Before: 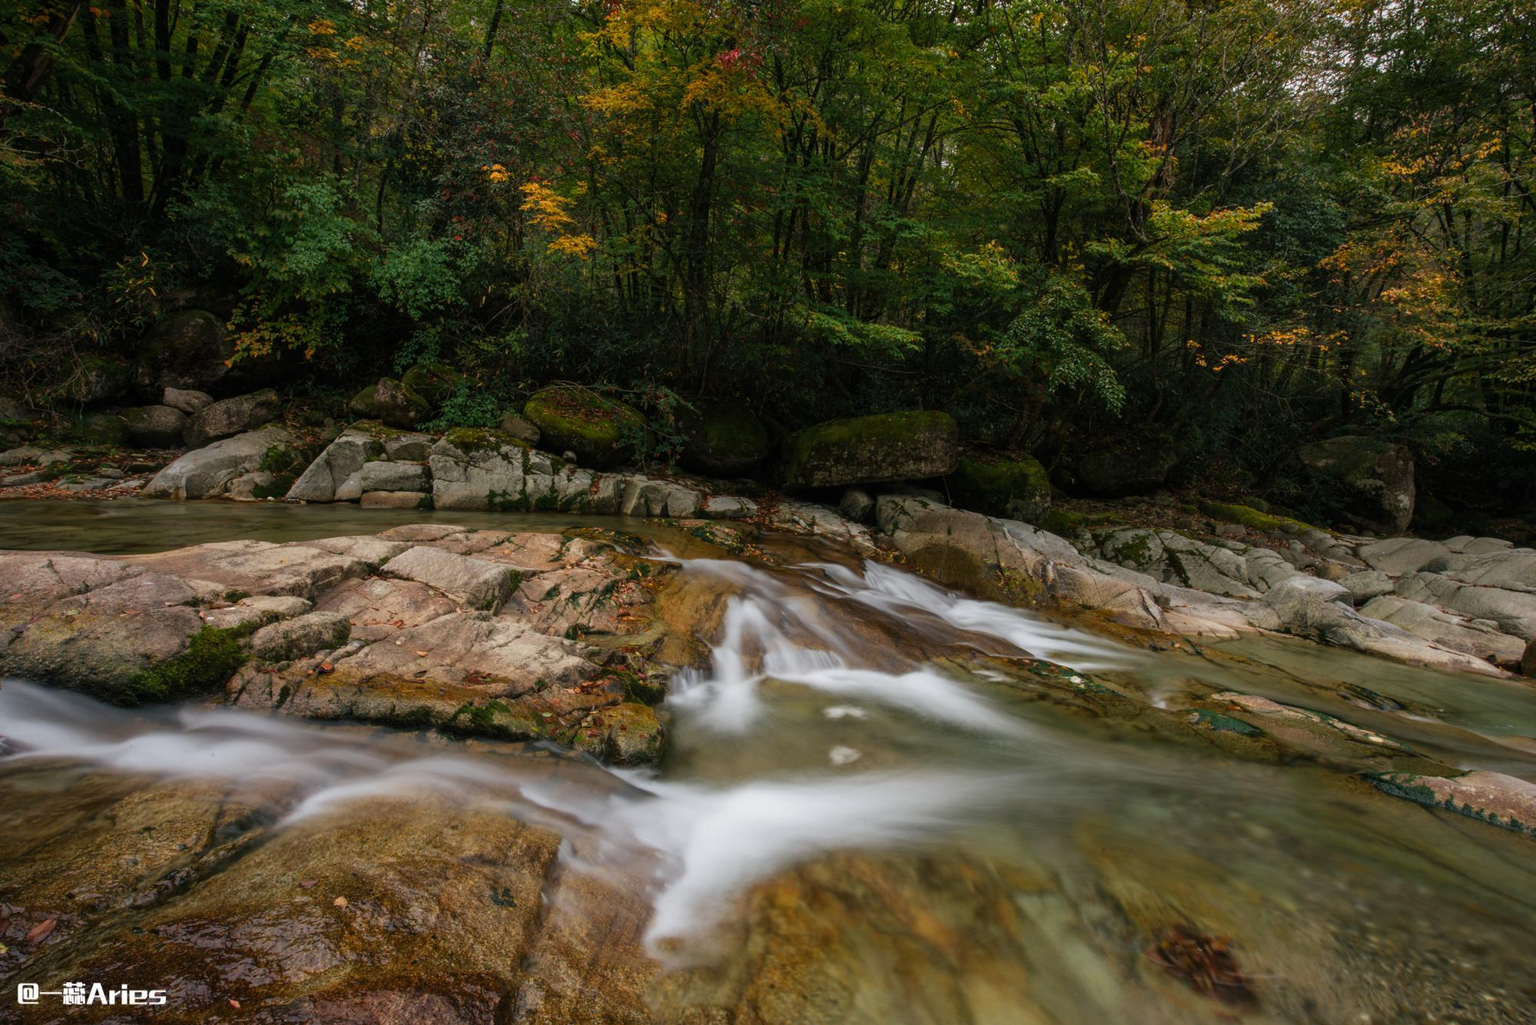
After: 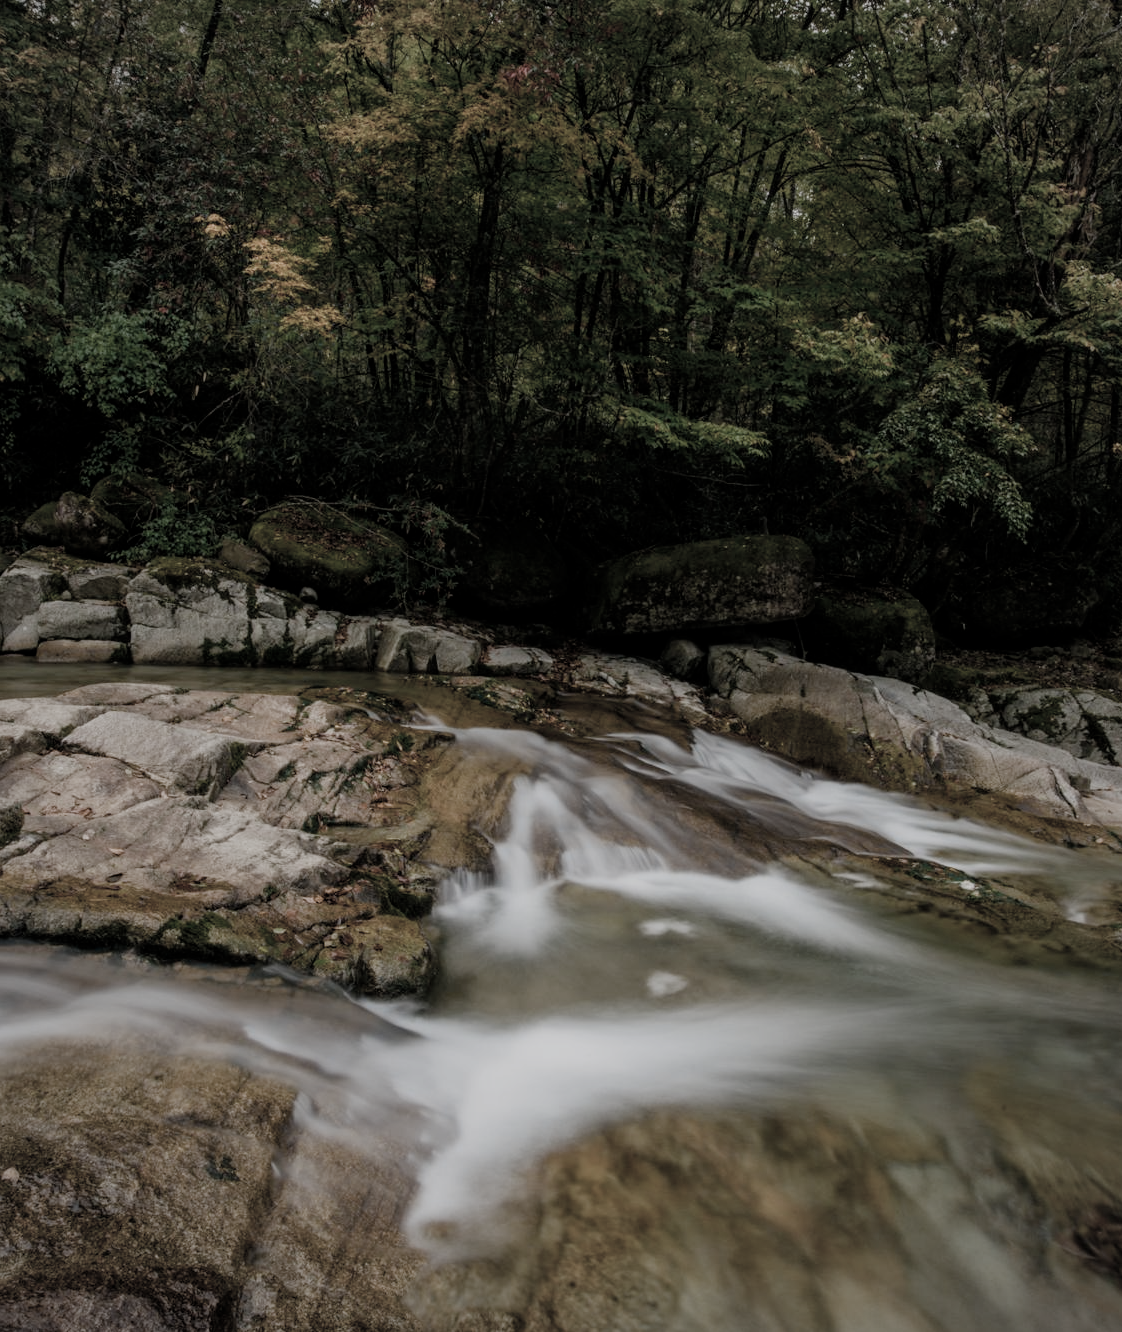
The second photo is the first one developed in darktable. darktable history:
vignetting: fall-off radius 81.94%
filmic rgb: middle gray luminance 18.42%, black relative exposure -11.25 EV, white relative exposure 3.75 EV, threshold 6 EV, target black luminance 0%, hardness 5.87, latitude 57.4%, contrast 0.963, shadows ↔ highlights balance 49.98%, add noise in highlights 0, preserve chrominance luminance Y, color science v3 (2019), use custom middle-gray values true, iterations of high-quality reconstruction 0, contrast in highlights soft, enable highlight reconstruction true
color balance rgb: perceptual saturation grading › global saturation 20%, perceptual saturation grading › highlights -25%, perceptual saturation grading › shadows 50%
tone equalizer: -7 EV 0.13 EV, smoothing diameter 25%, edges refinement/feathering 10, preserve details guided filter
crop: left 21.674%, right 22.086%
color zones: curves: ch1 [(0.238, 0.163) (0.476, 0.2) (0.733, 0.322) (0.848, 0.134)]
